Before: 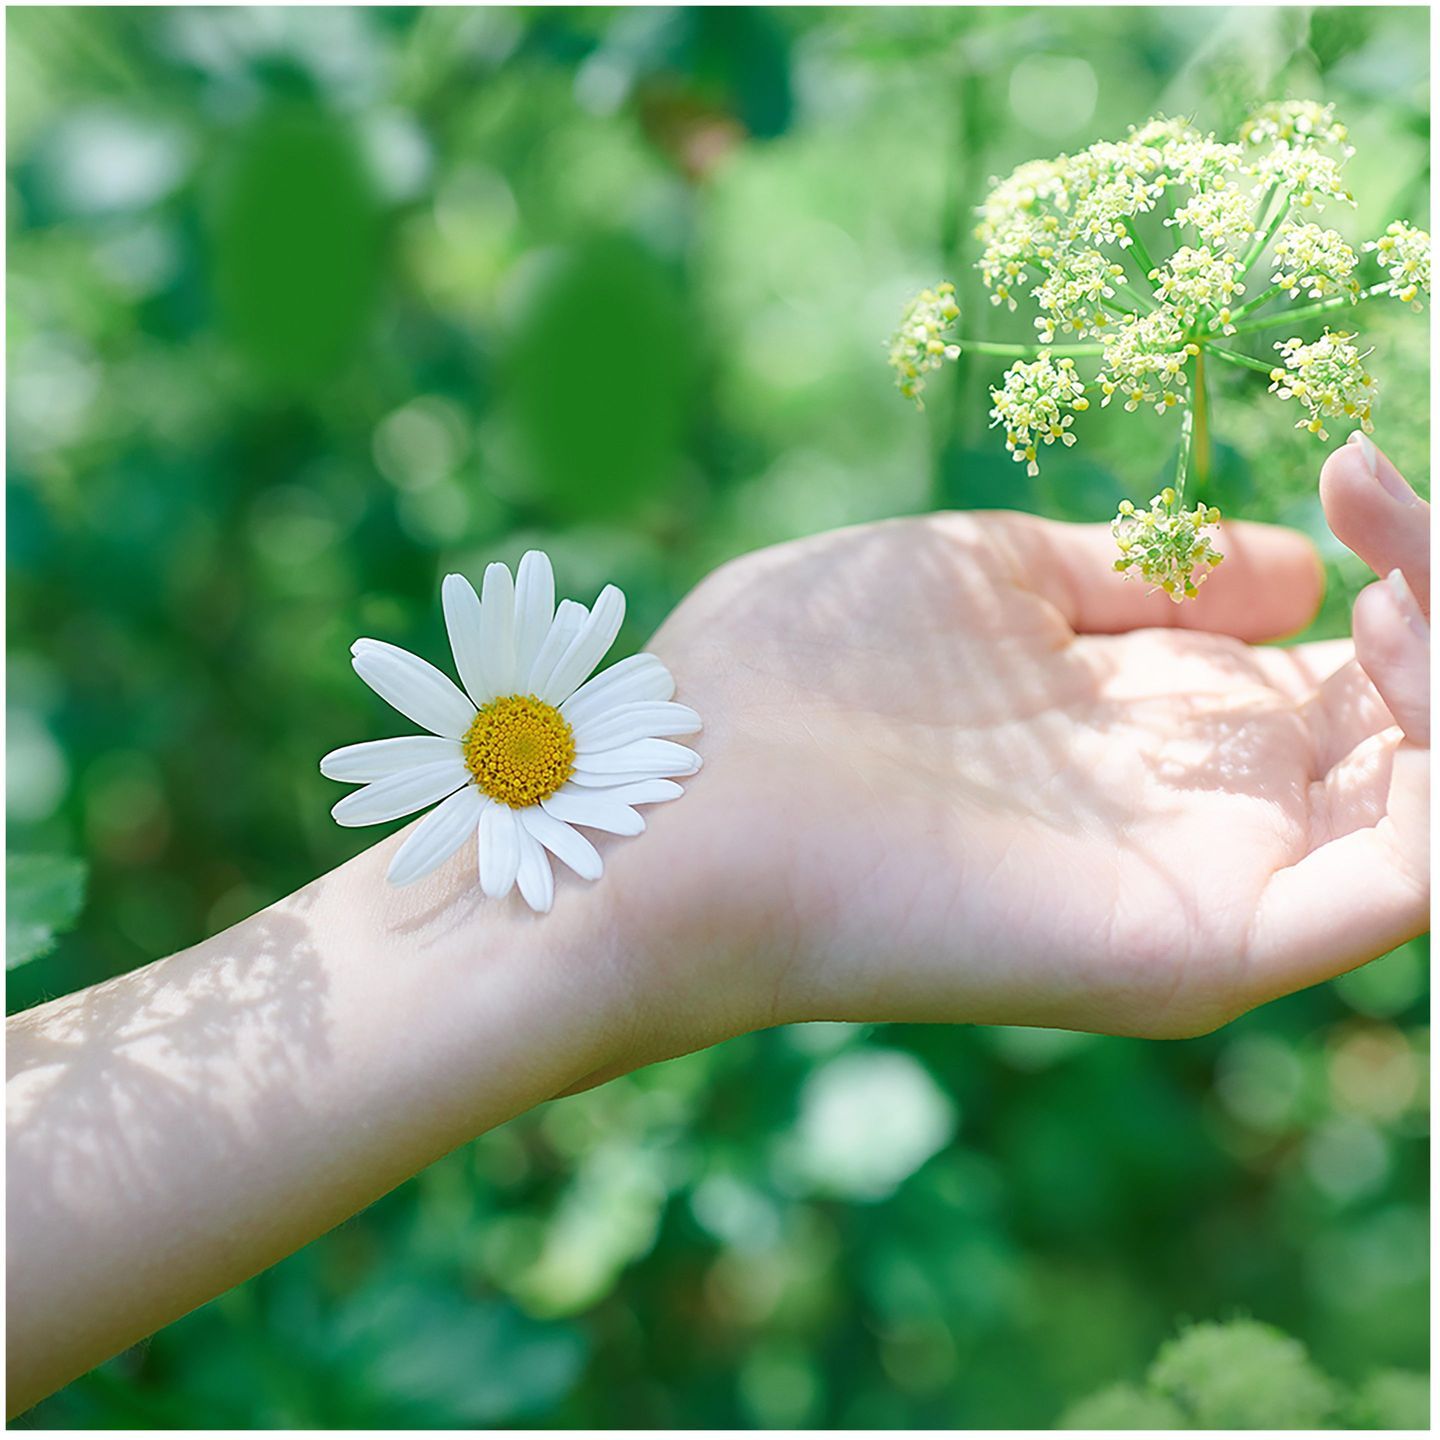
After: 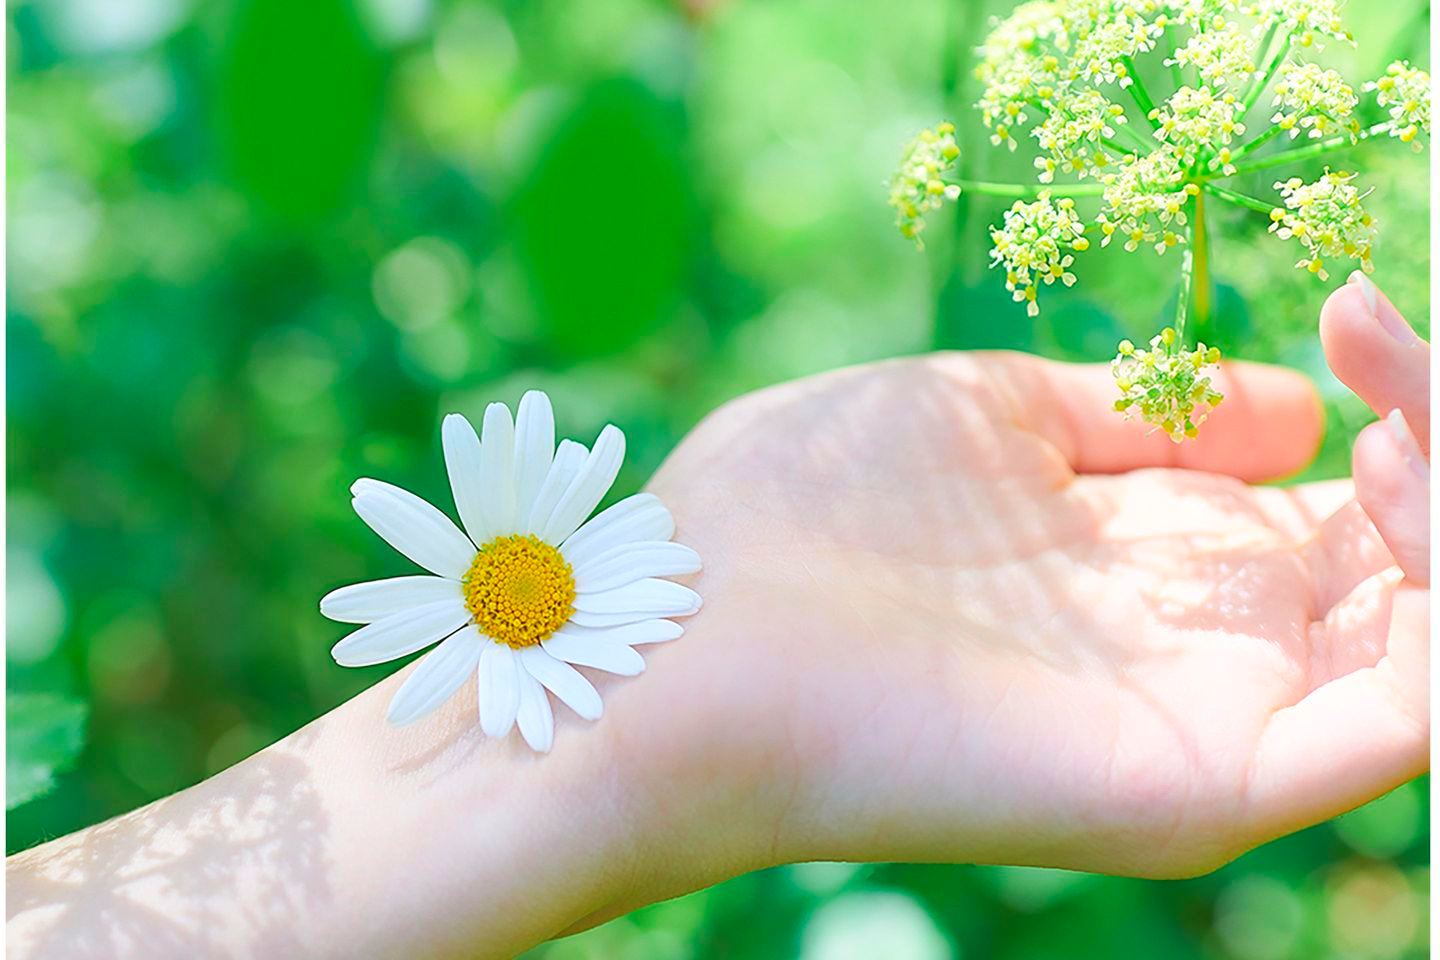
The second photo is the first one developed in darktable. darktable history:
contrast brightness saturation: contrast 0.07, brightness 0.18, saturation 0.4
crop: top 11.166%, bottom 22.168%
